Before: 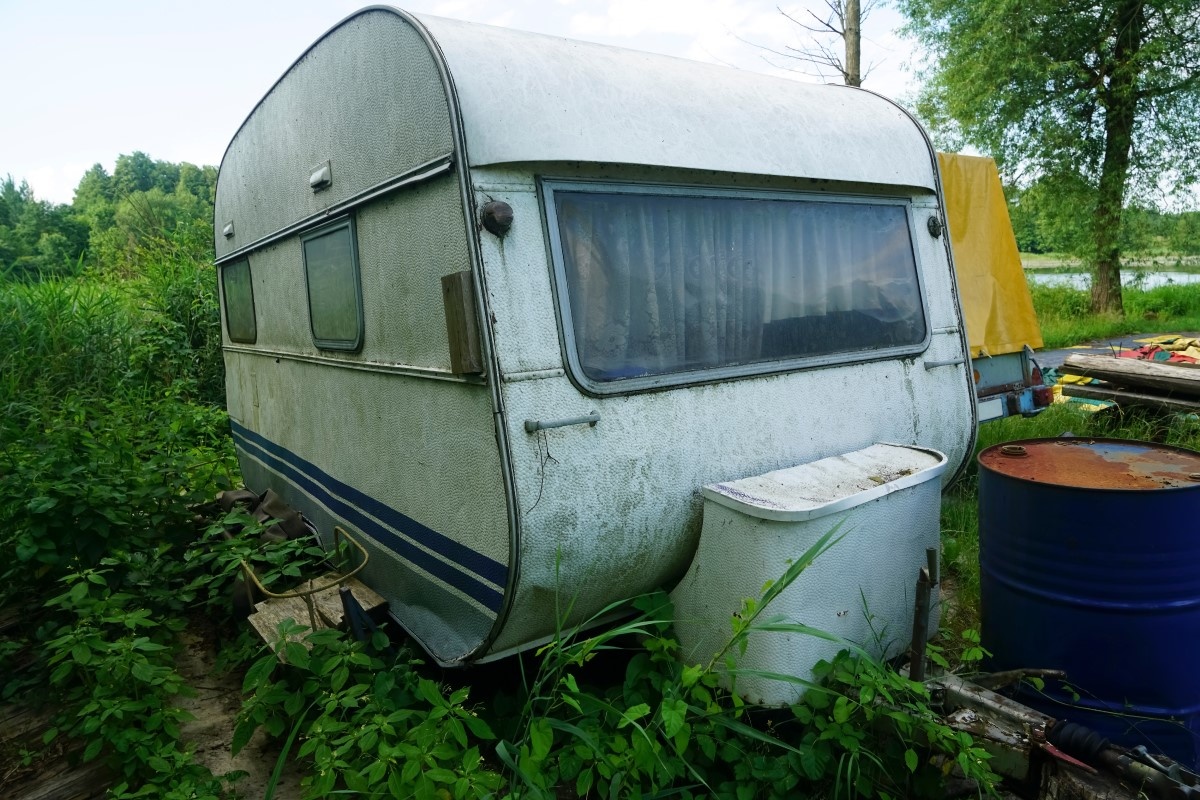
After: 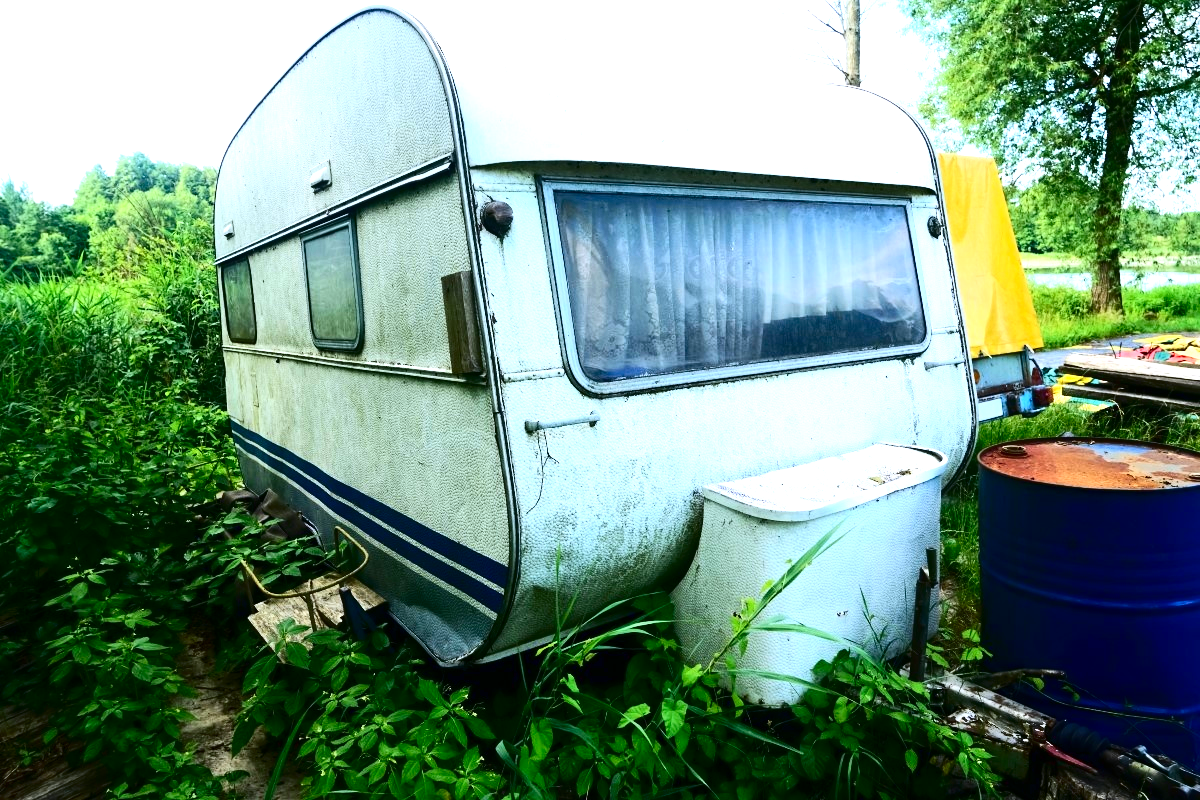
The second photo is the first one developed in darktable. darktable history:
color contrast: green-magenta contrast 0.96
contrast brightness saturation: contrast 0.32, brightness -0.08, saturation 0.17
color calibration: illuminant as shot in camera, x 0.358, y 0.373, temperature 4628.91 K
tone equalizer: on, module defaults
exposure: black level correction 0, exposure 1.3 EV, compensate exposure bias true, compensate highlight preservation false
